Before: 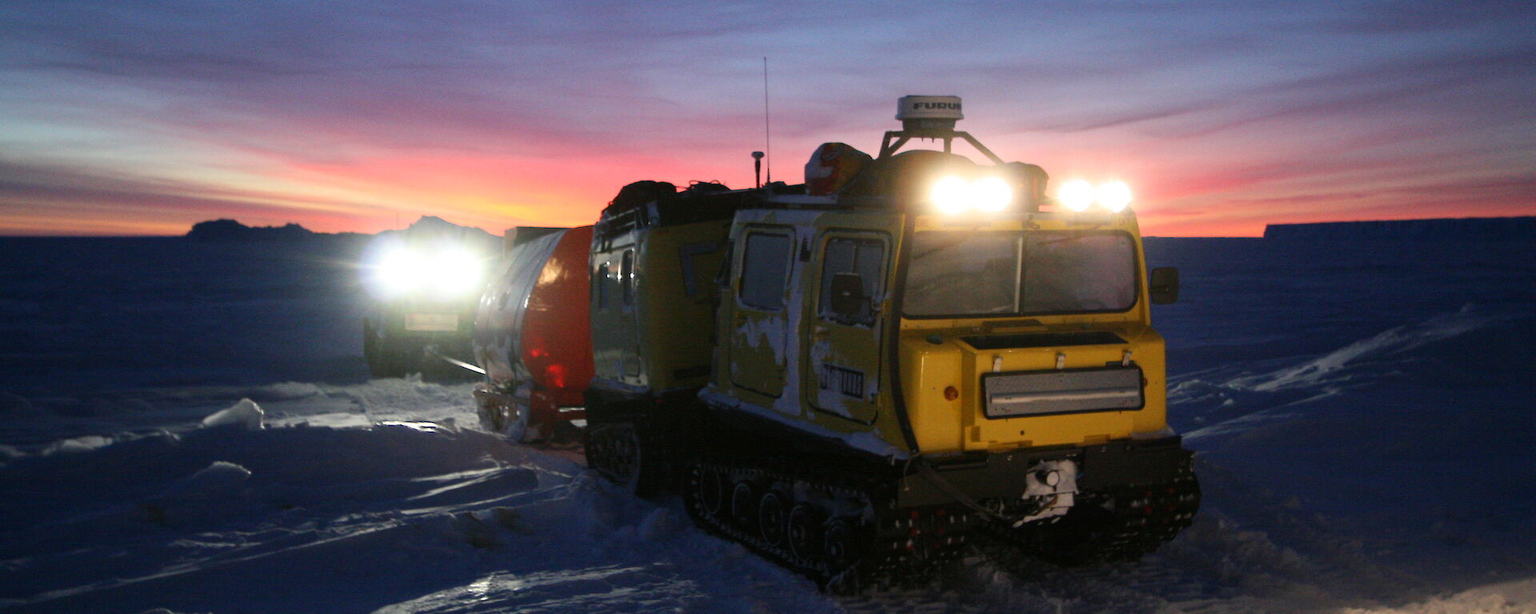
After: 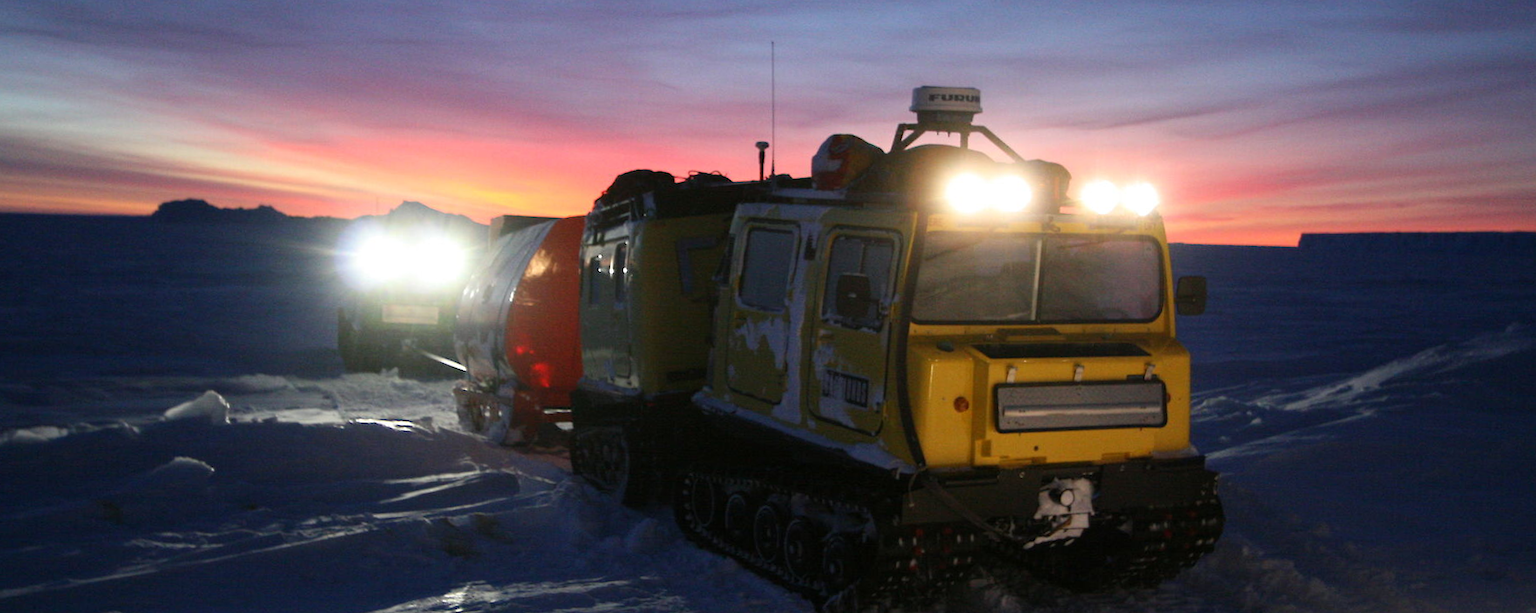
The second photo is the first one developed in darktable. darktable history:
crop and rotate: angle -1.47°
